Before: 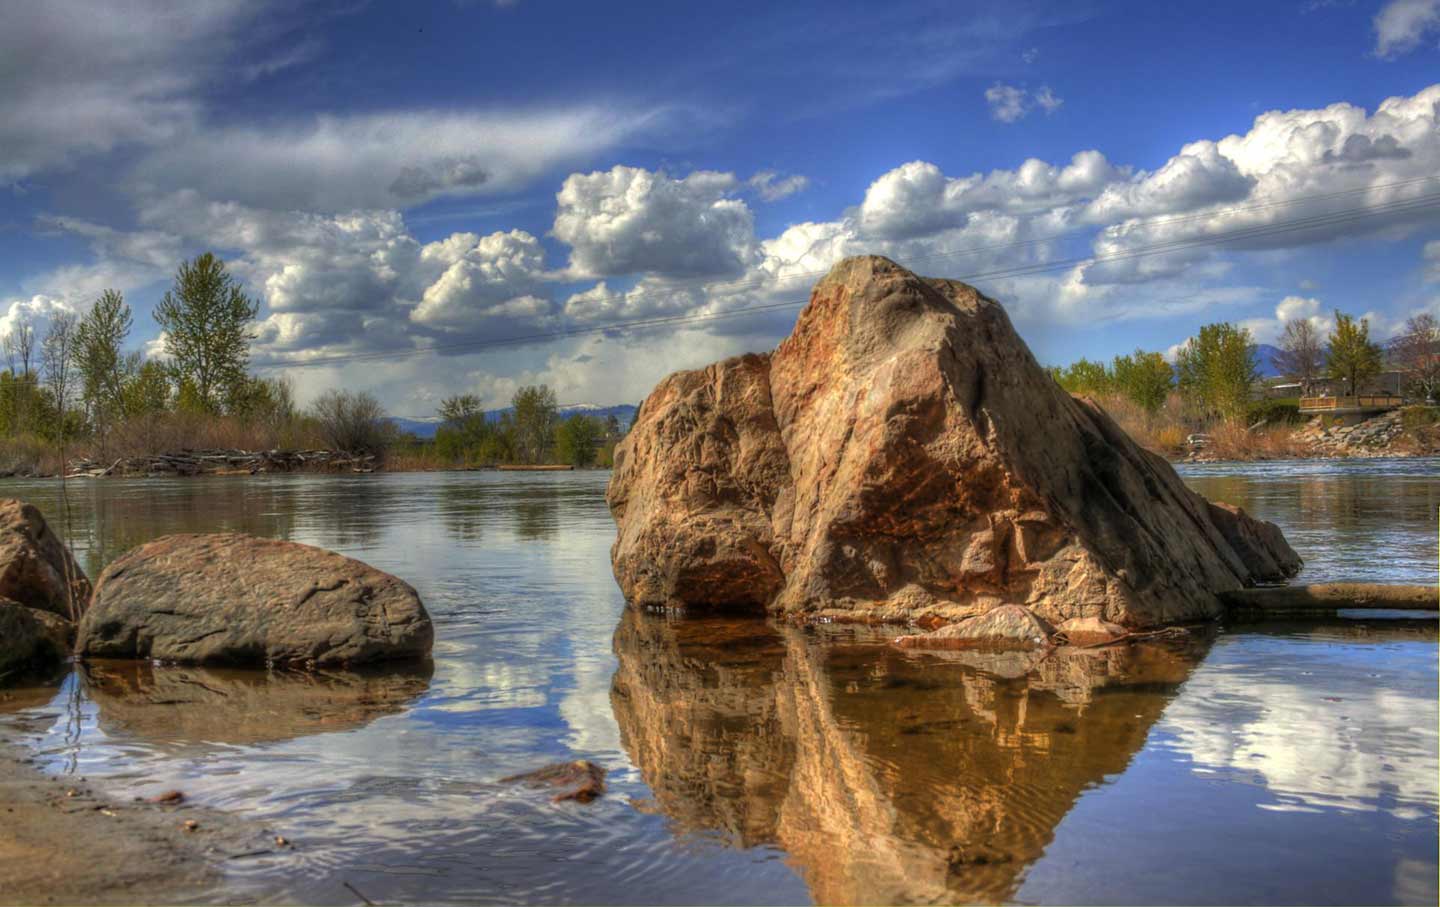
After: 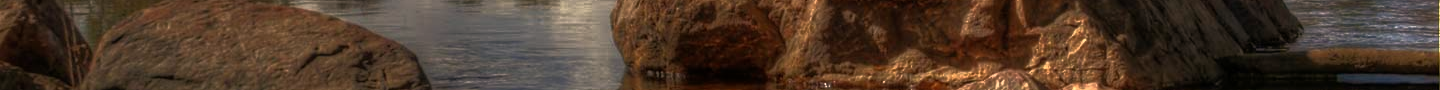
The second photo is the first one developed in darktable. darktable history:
white balance: red 1.127, blue 0.943
base curve: curves: ch0 [(0, 0) (0.564, 0.291) (0.802, 0.731) (1, 1)]
crop and rotate: top 59.084%, bottom 30.916%
